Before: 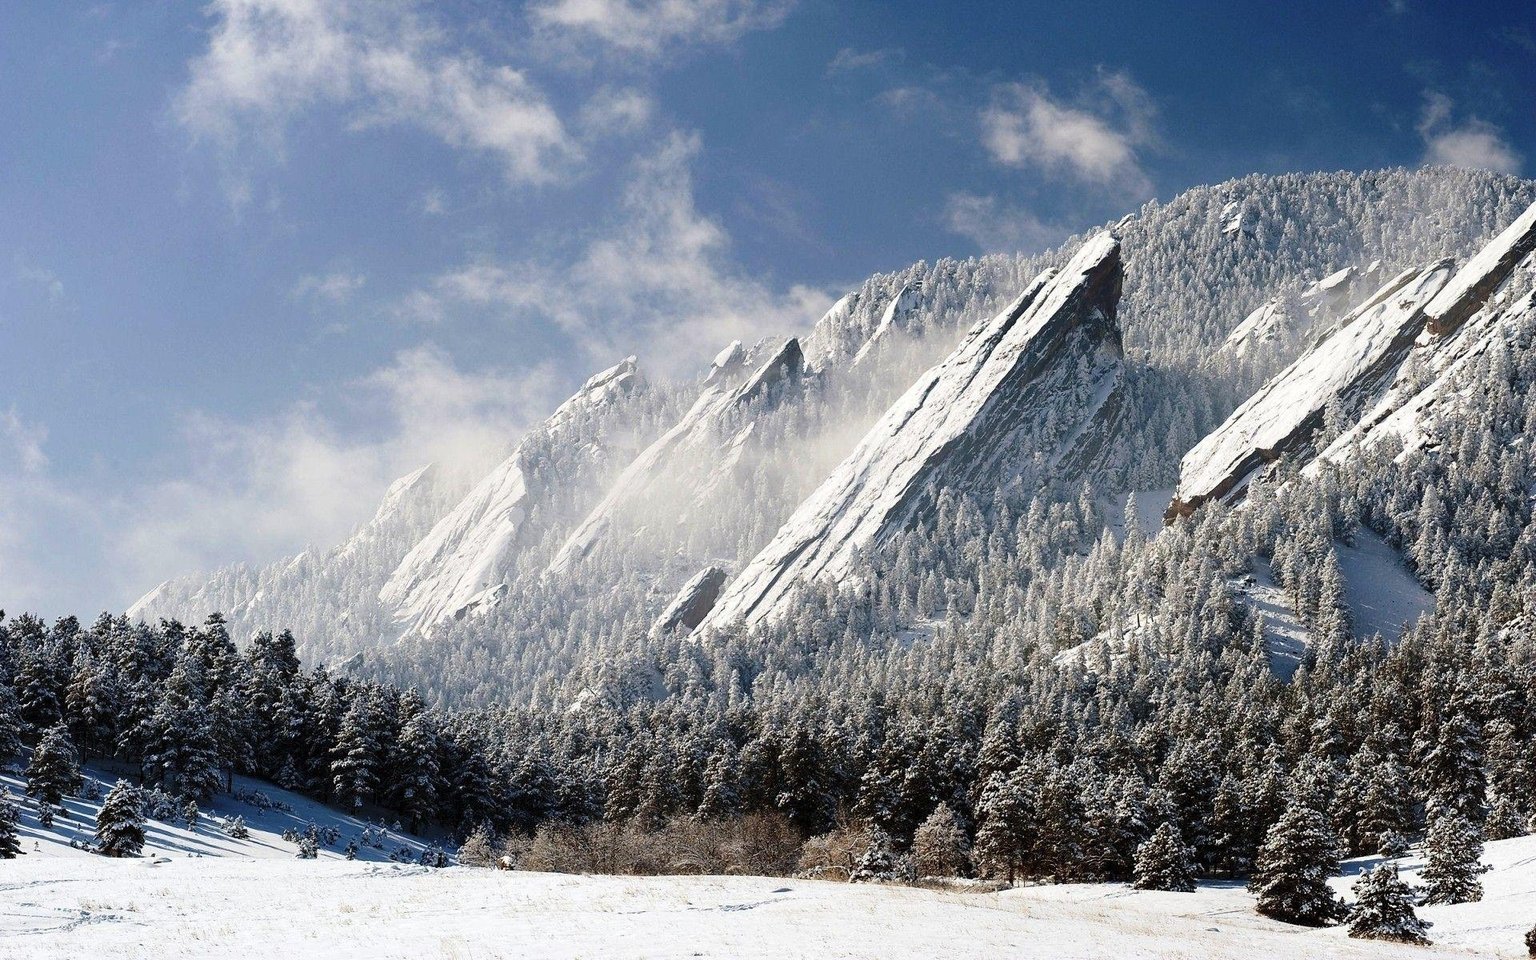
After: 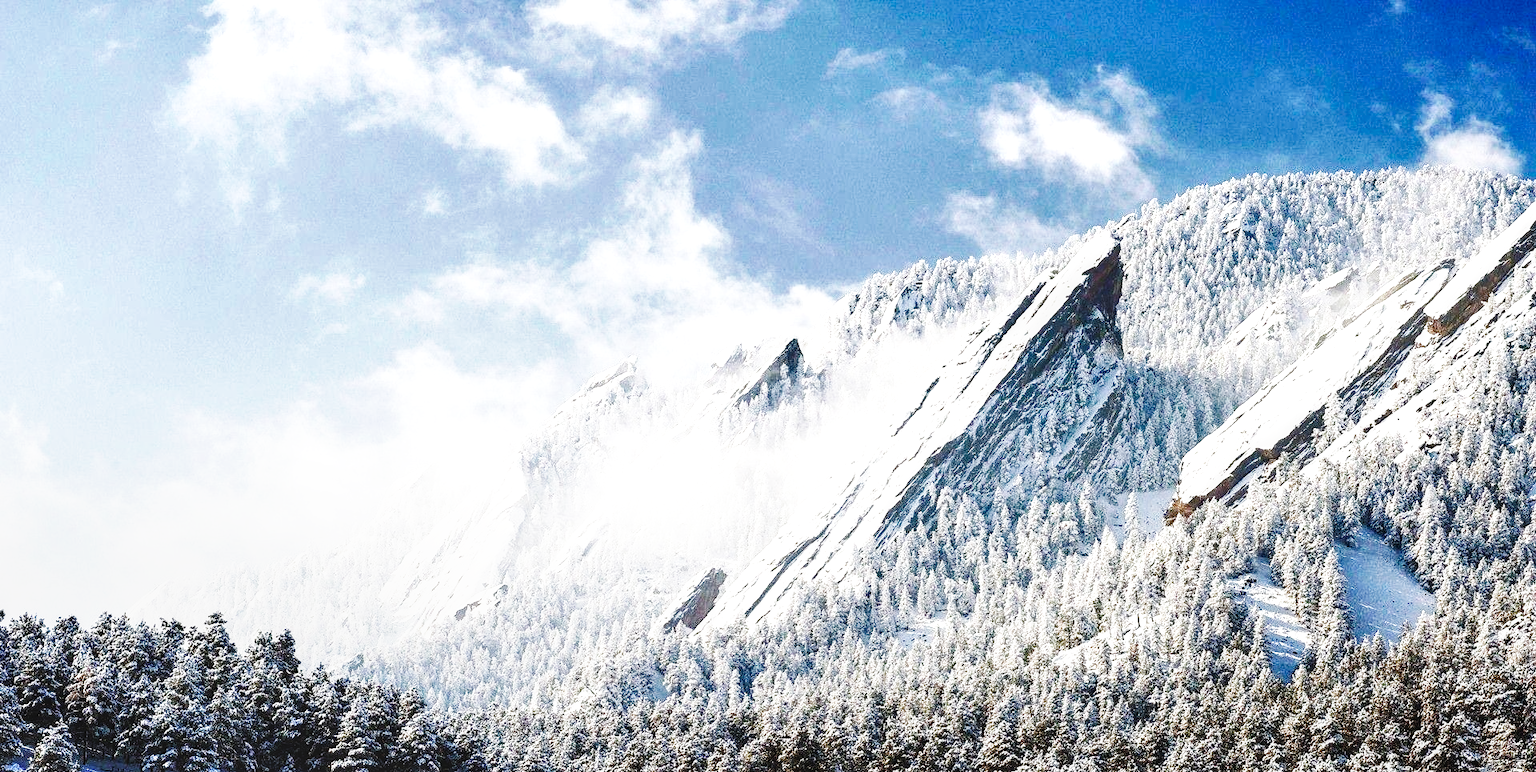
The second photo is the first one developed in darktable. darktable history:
shadows and highlights: shadows 32.69, highlights -47.62, compress 49.81%, soften with gaussian
exposure: black level correction 0, exposure 0.589 EV, compensate highlight preservation false
base curve: curves: ch0 [(0, 0) (0.007, 0.004) (0.027, 0.03) (0.046, 0.07) (0.207, 0.54) (0.442, 0.872) (0.673, 0.972) (1, 1)], preserve colors none
local contrast: on, module defaults
crop: bottom 19.549%
